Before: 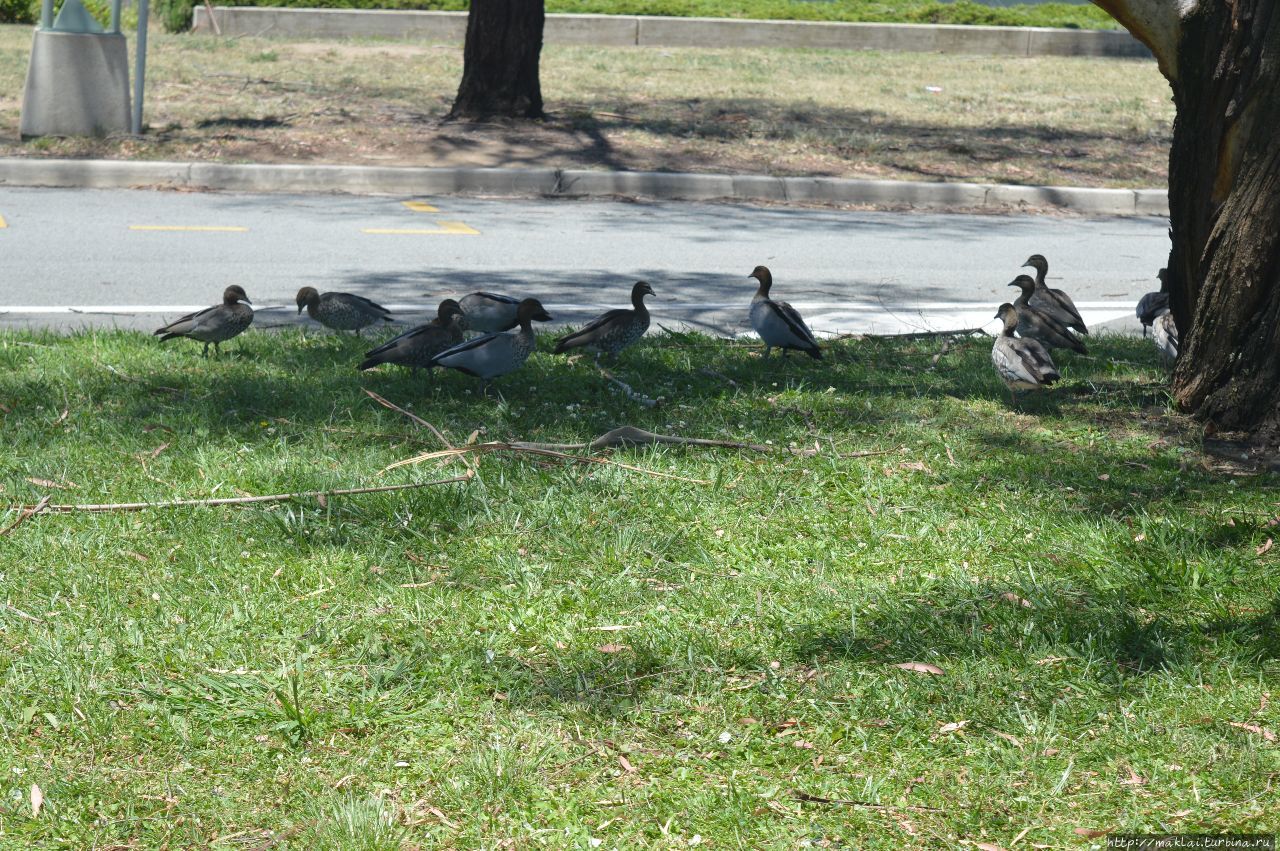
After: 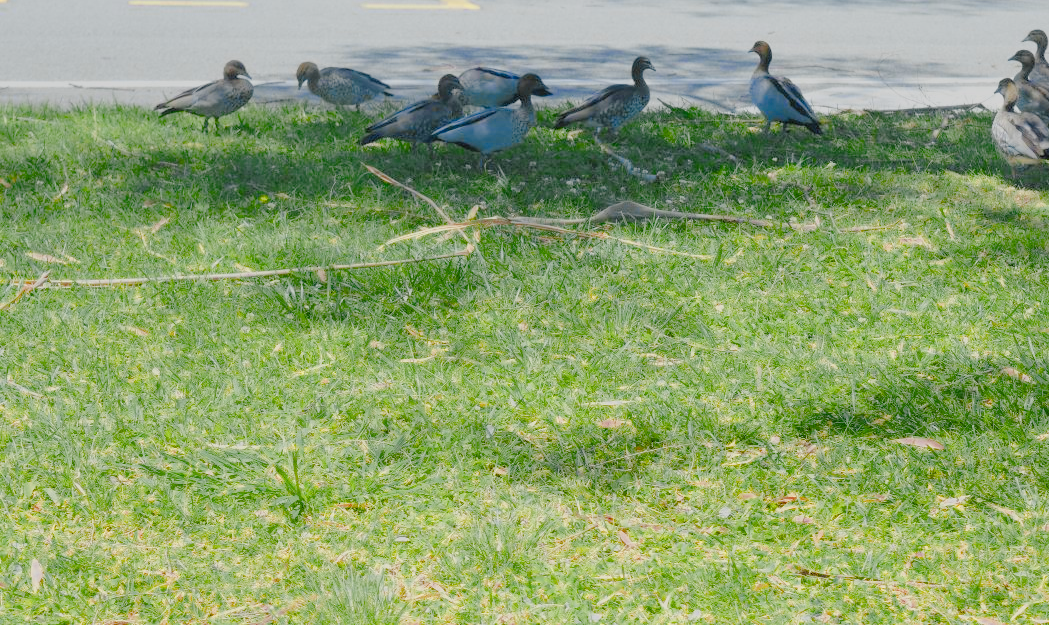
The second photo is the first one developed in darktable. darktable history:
crop: top 26.484%, right 18.034%
color balance rgb: shadows lift › chroma 1.005%, shadows lift › hue 215.67°, linear chroma grading › global chroma 14.741%, perceptual saturation grading › global saturation 20%, perceptual saturation grading › highlights -25.908%, perceptual saturation grading › shadows 49.372%
color zones: curves: ch0 [(0.004, 0.305) (0.261, 0.623) (0.389, 0.399) (0.708, 0.571) (0.947, 0.34)]; ch1 [(0.025, 0.645) (0.229, 0.584) (0.326, 0.551) (0.484, 0.262) (0.757, 0.643)]
tone equalizer: on, module defaults
exposure: black level correction -0.002, exposure 1.327 EV, compensate highlight preservation false
filmic rgb: black relative exposure -4.43 EV, white relative exposure 6.63 EV, hardness 1.9, contrast 0.507
